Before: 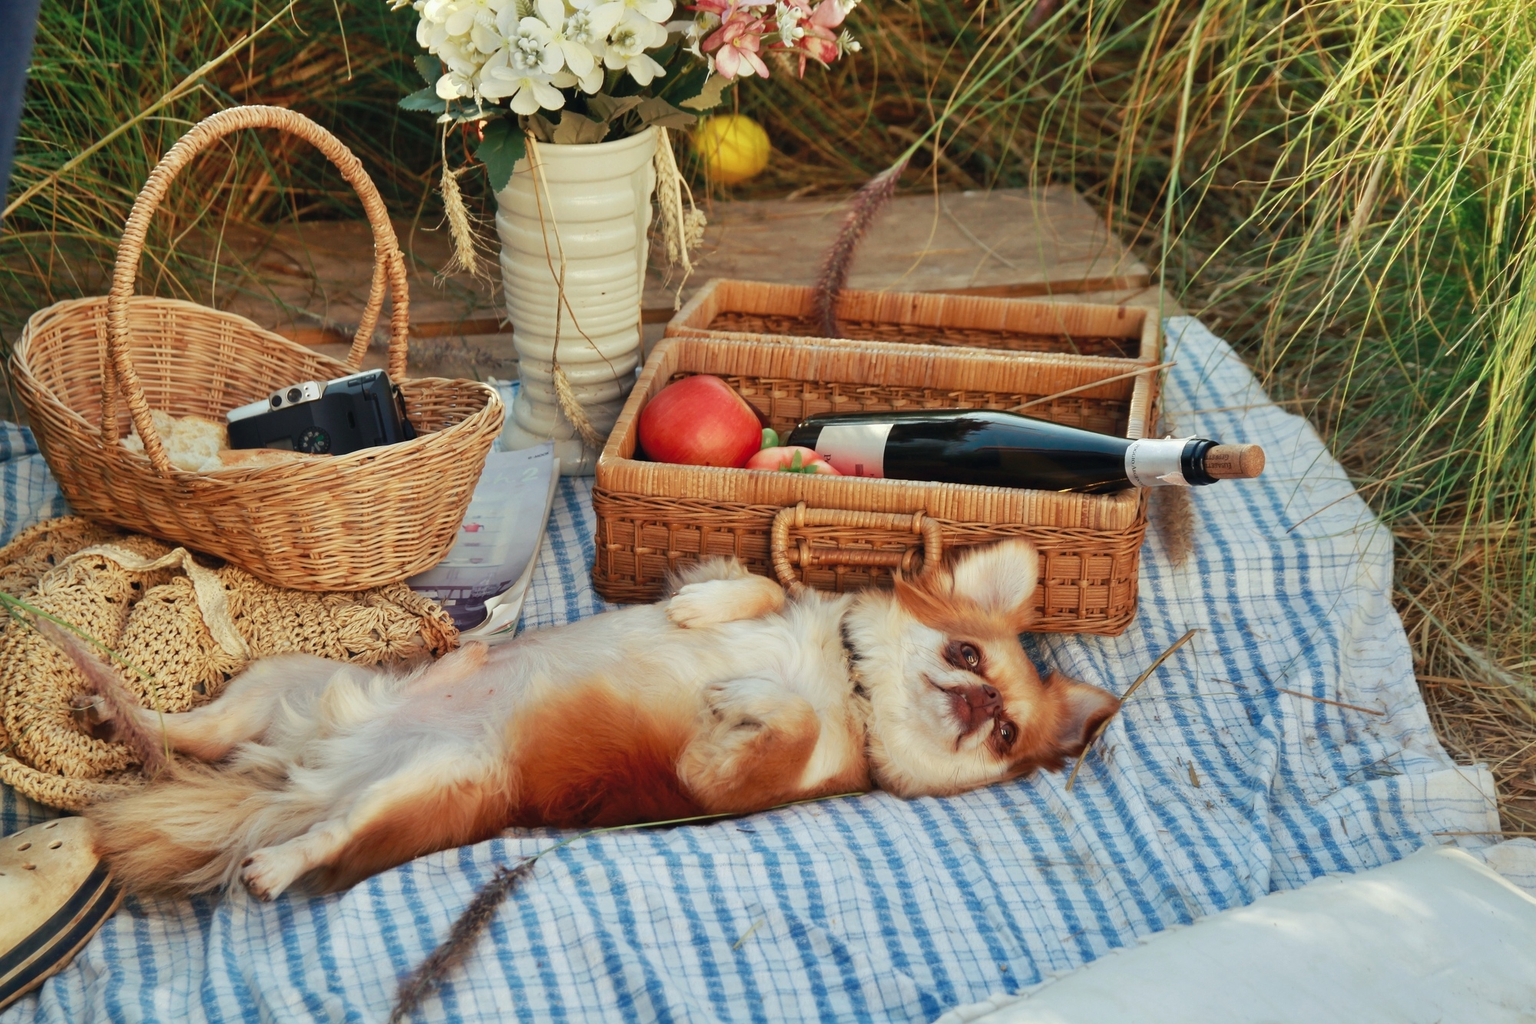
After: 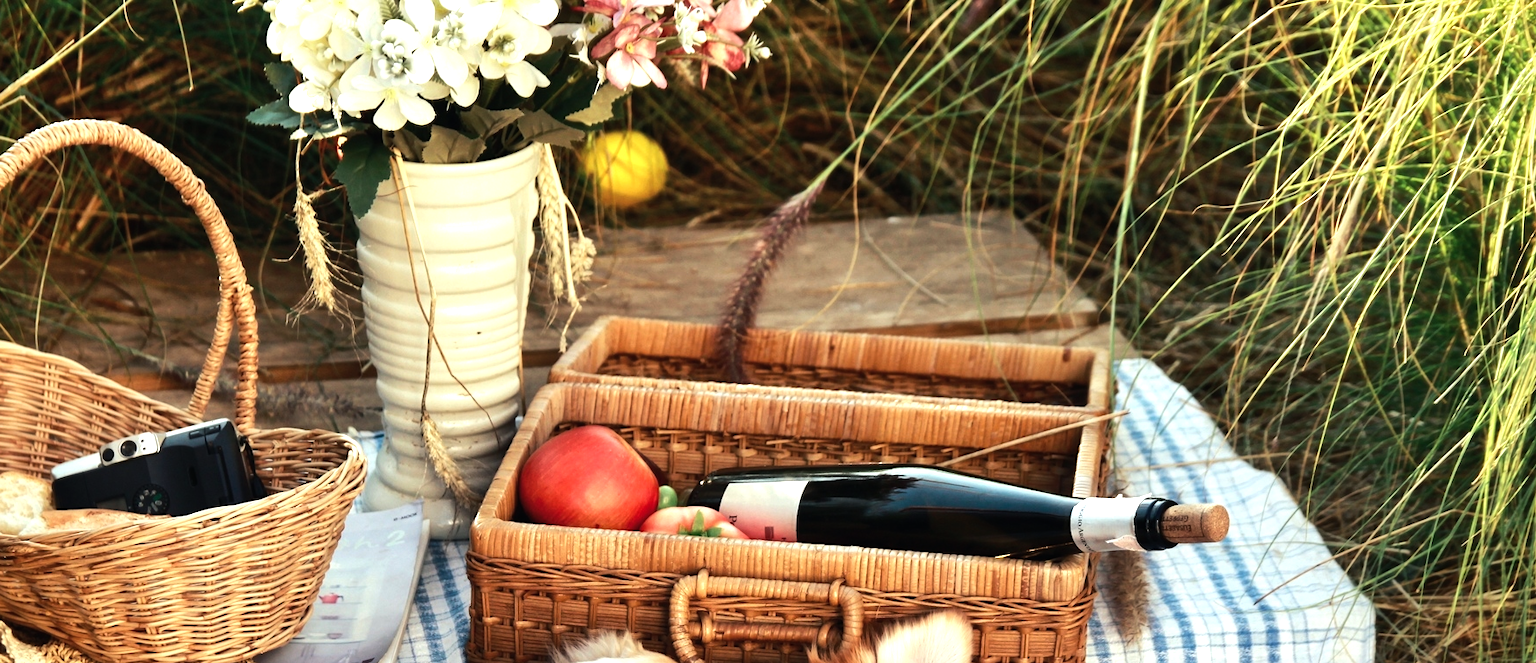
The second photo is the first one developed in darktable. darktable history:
tone equalizer: -8 EV -1.08 EV, -7 EV -1.01 EV, -6 EV -0.867 EV, -5 EV -0.578 EV, -3 EV 0.578 EV, -2 EV 0.867 EV, -1 EV 1.01 EV, +0 EV 1.08 EV, edges refinement/feathering 500, mask exposure compensation -1.57 EV, preserve details no
crop and rotate: left 11.812%, bottom 42.776%
